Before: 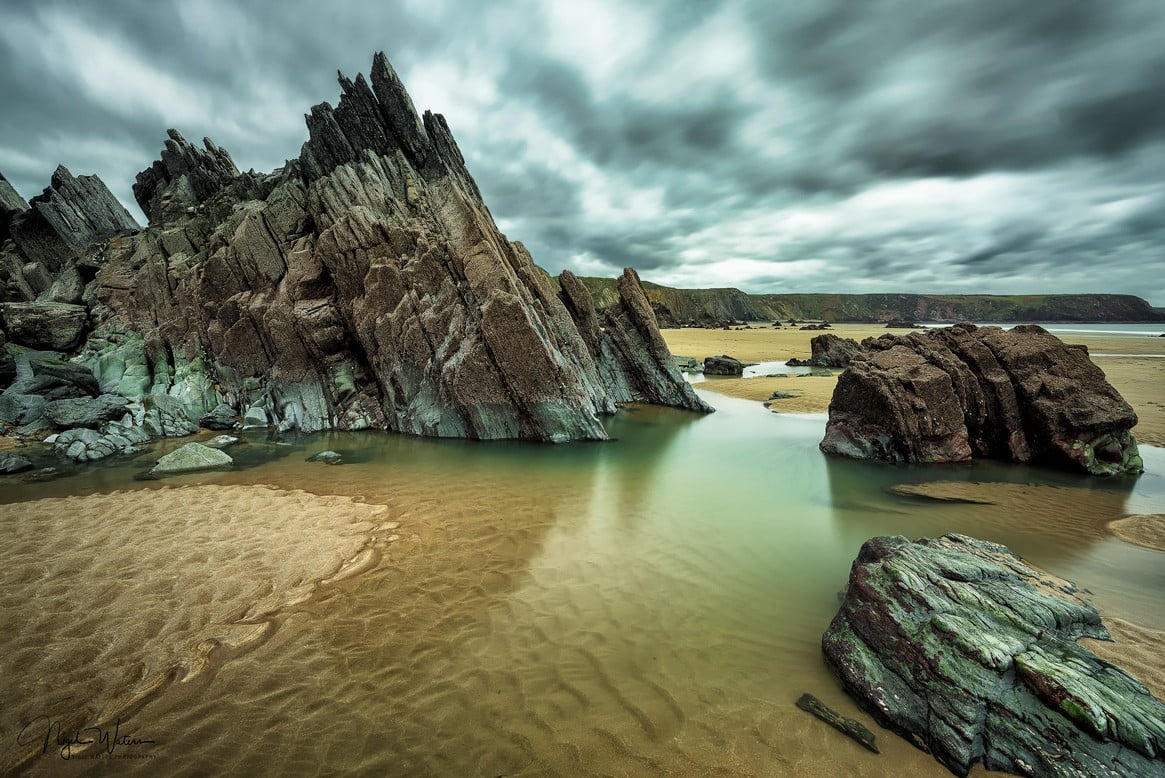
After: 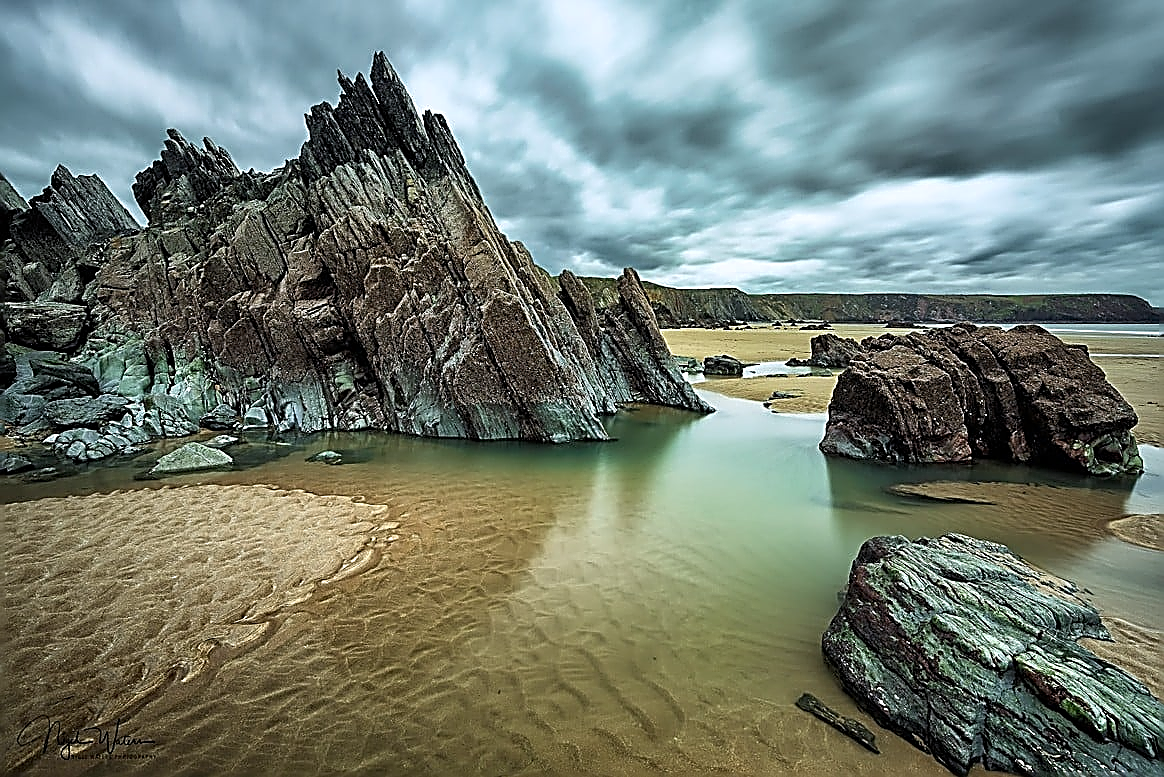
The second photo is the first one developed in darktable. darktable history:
sharpen: amount 1.861
color calibration: illuminant as shot in camera, x 0.358, y 0.373, temperature 4628.91 K
